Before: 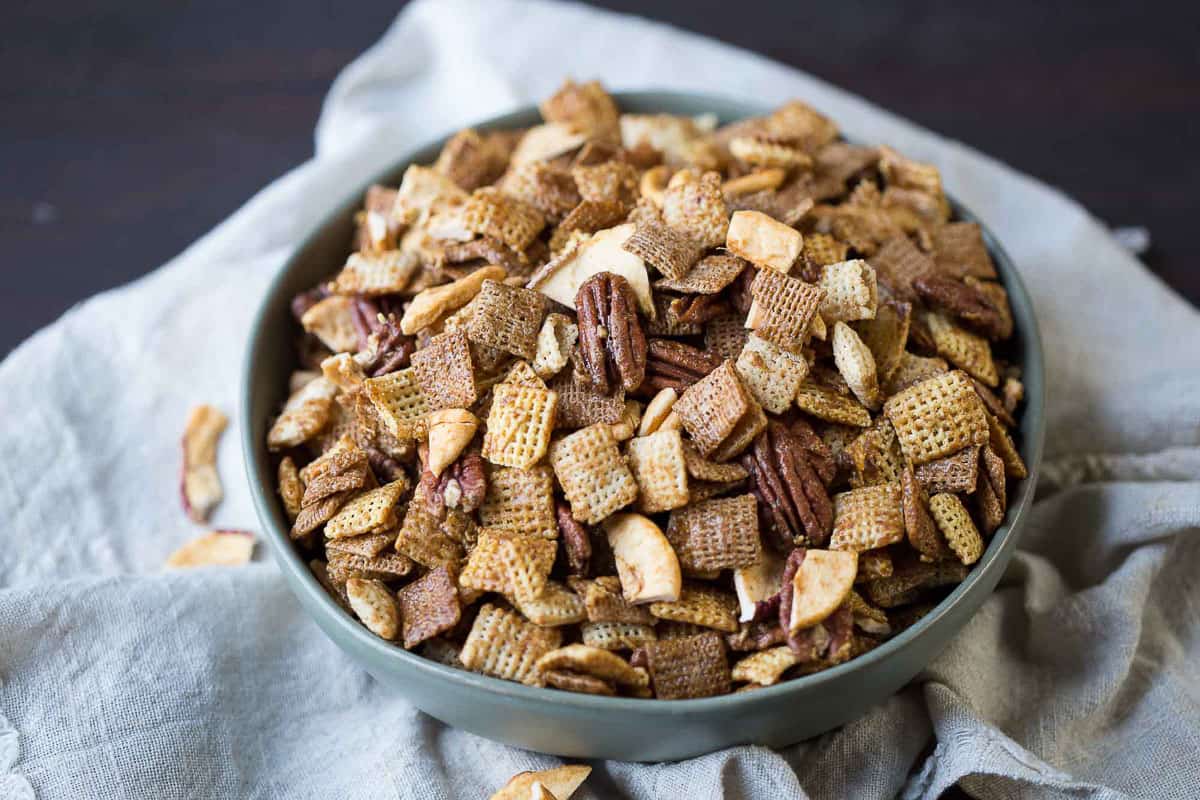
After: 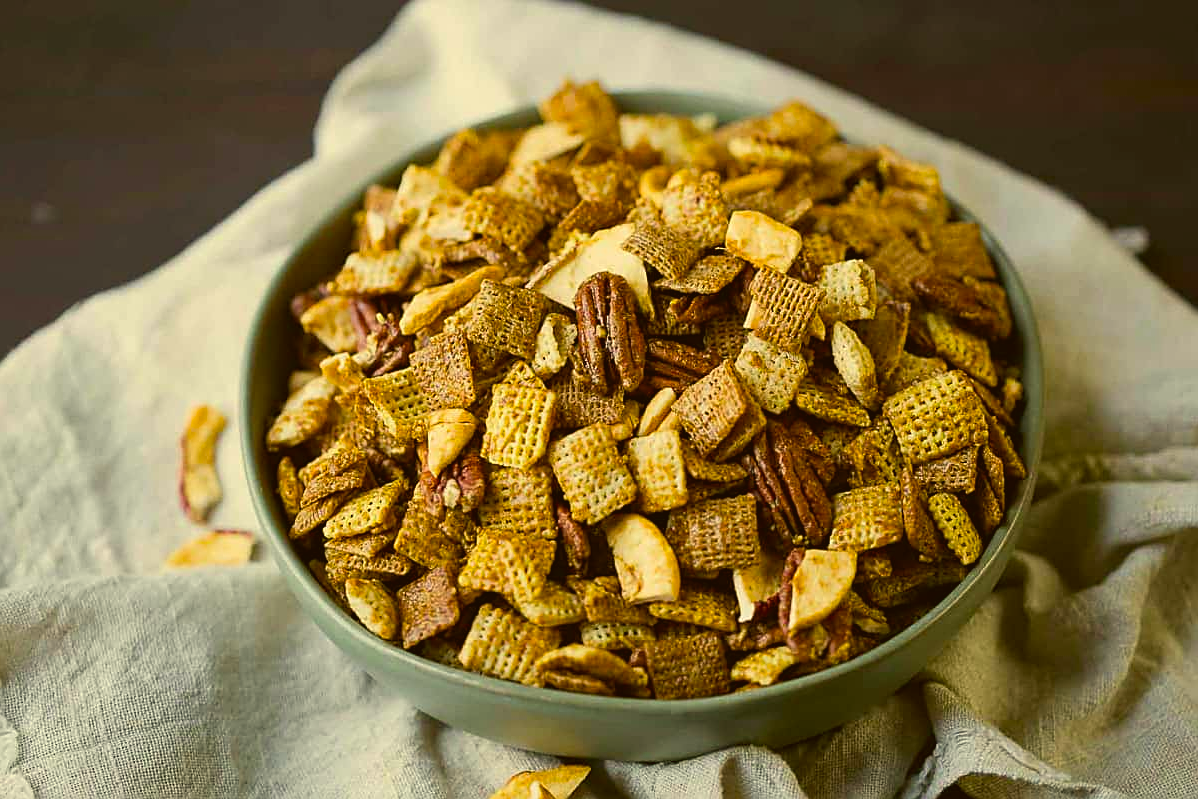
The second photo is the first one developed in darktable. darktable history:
color balance rgb: linear chroma grading › global chroma 15%, perceptual saturation grading › global saturation 30%
crop and rotate: left 0.126%
contrast brightness saturation: contrast -0.08, brightness -0.04, saturation -0.11
sharpen: on, module defaults
color correction: highlights a* 0.162, highlights b* 29.53, shadows a* -0.162, shadows b* 21.09
